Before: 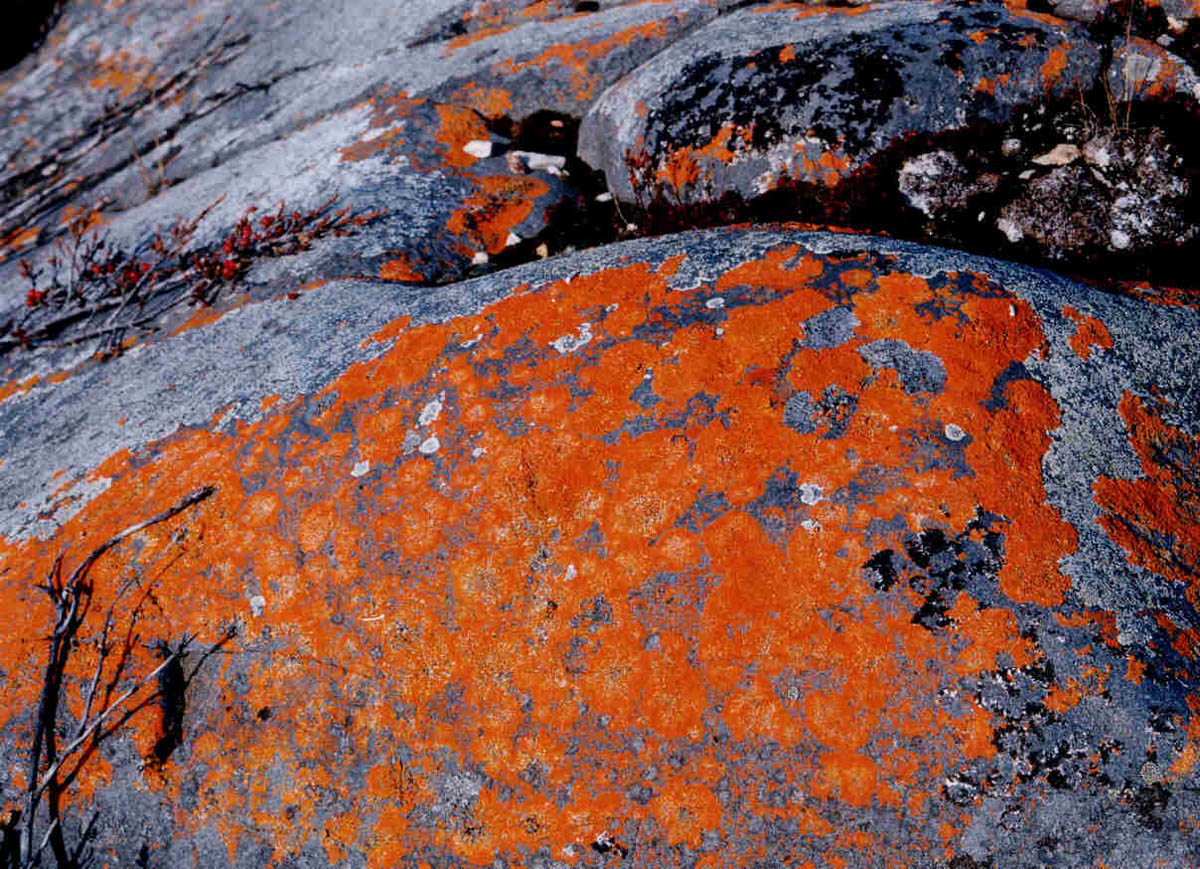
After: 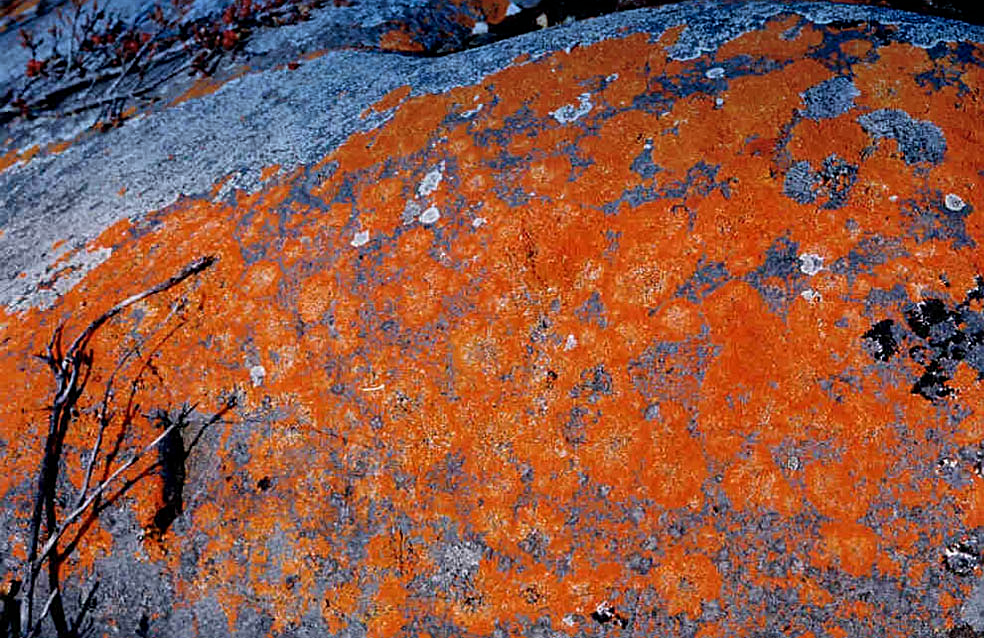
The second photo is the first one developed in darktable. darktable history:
crop: top 26.531%, right 17.959%
sharpen: on, module defaults
graduated density: density 2.02 EV, hardness 44%, rotation 0.374°, offset 8.21, hue 208.8°, saturation 97%
